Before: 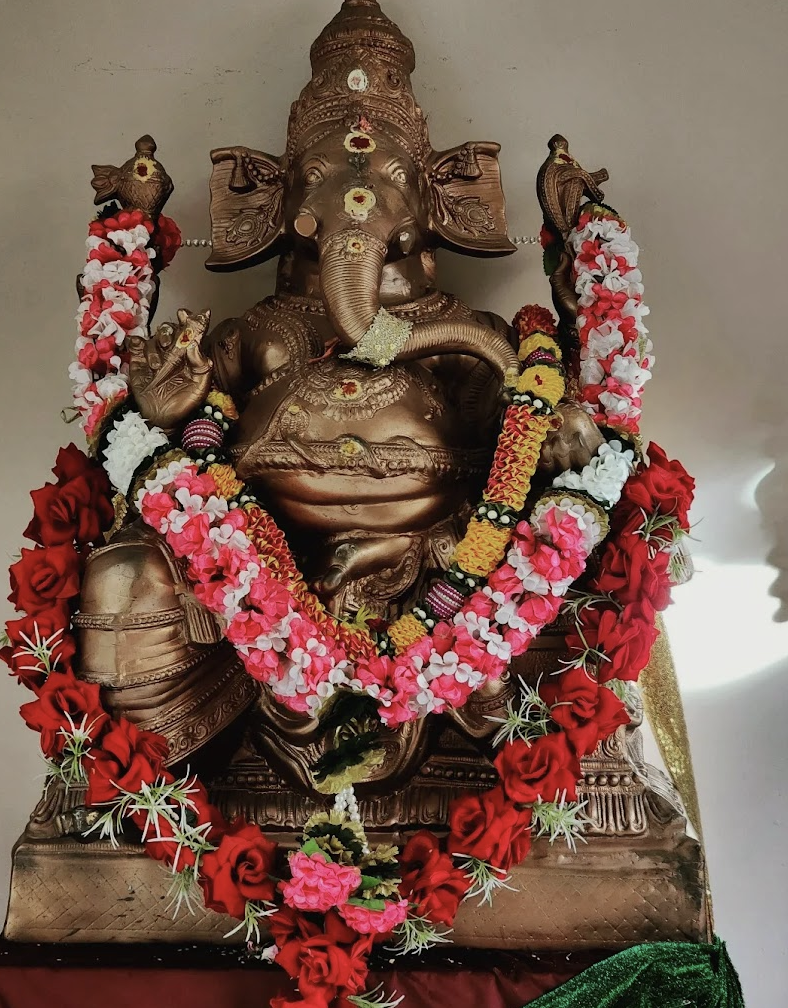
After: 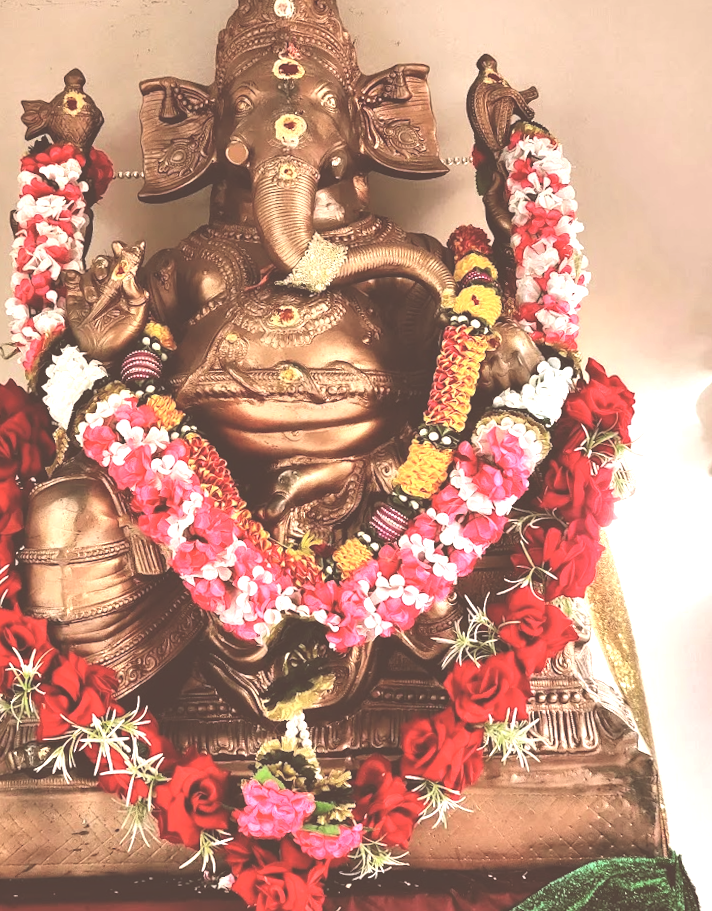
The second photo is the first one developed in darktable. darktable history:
color correction: highlights a* 10.21, highlights b* 9.79, shadows a* 8.61, shadows b* 7.88, saturation 0.8
exposure: black level correction -0.023, exposure 1.397 EV, compensate highlight preservation false
crop and rotate: angle 1.96°, left 5.673%, top 5.673%
